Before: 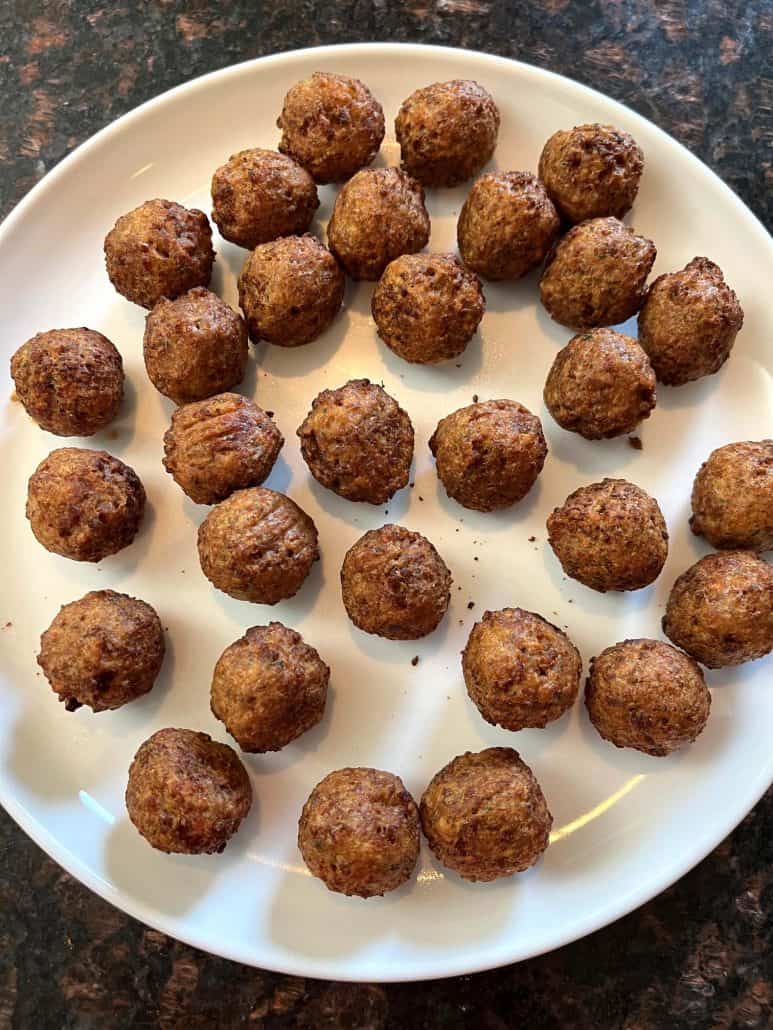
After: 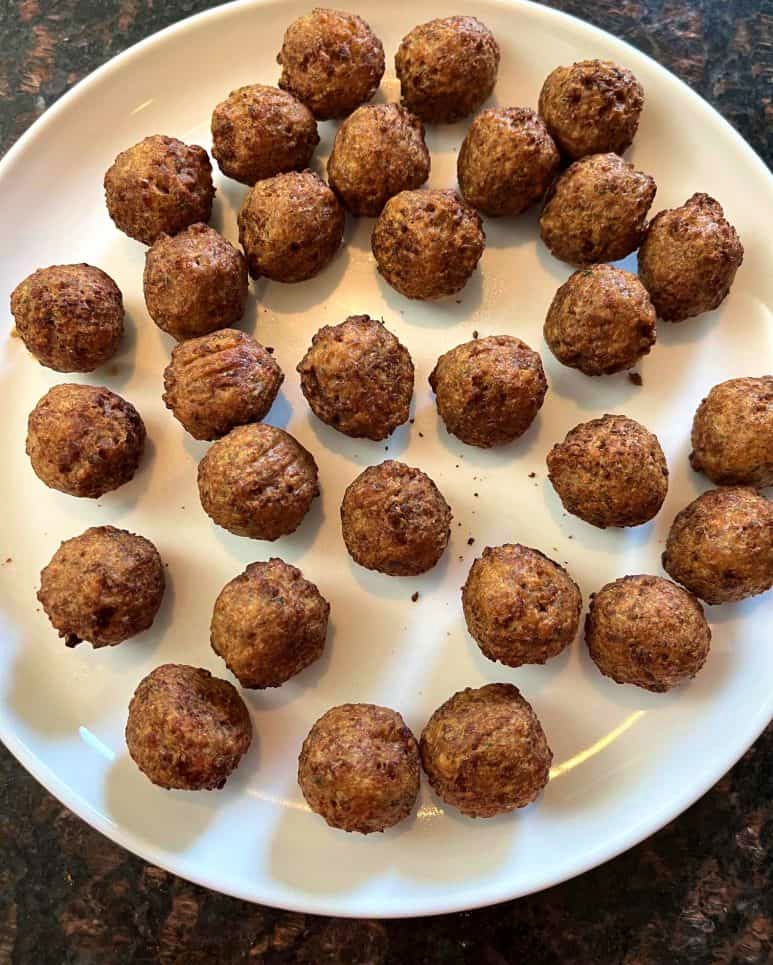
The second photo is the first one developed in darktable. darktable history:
crop and rotate: top 6.25%
velvia: on, module defaults
